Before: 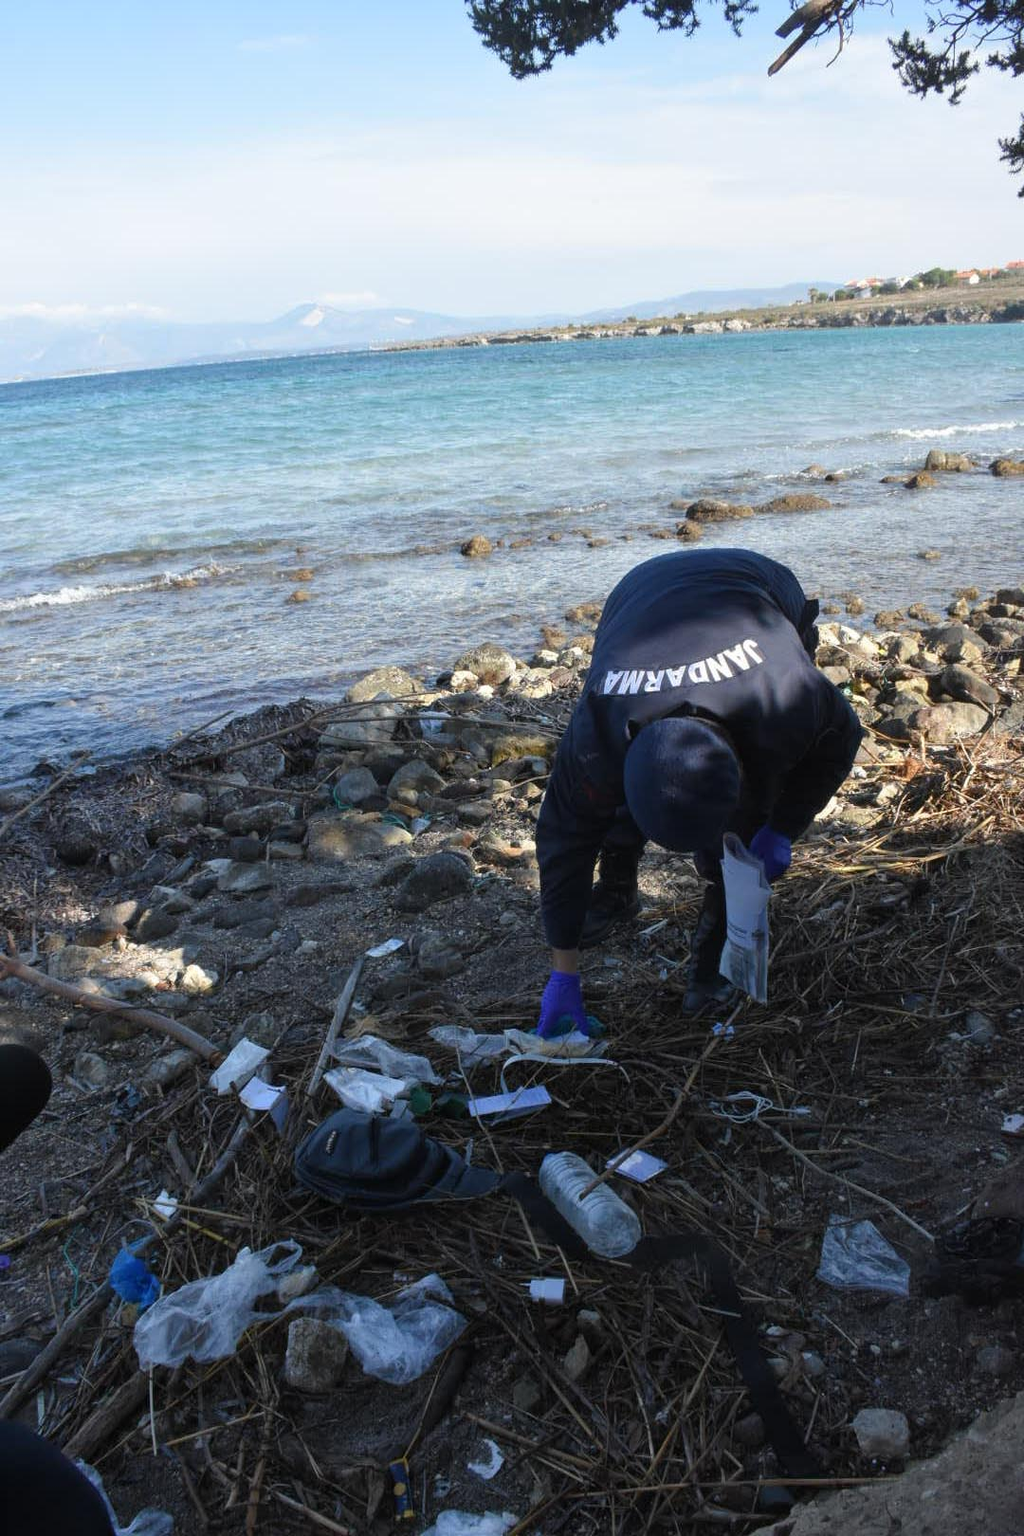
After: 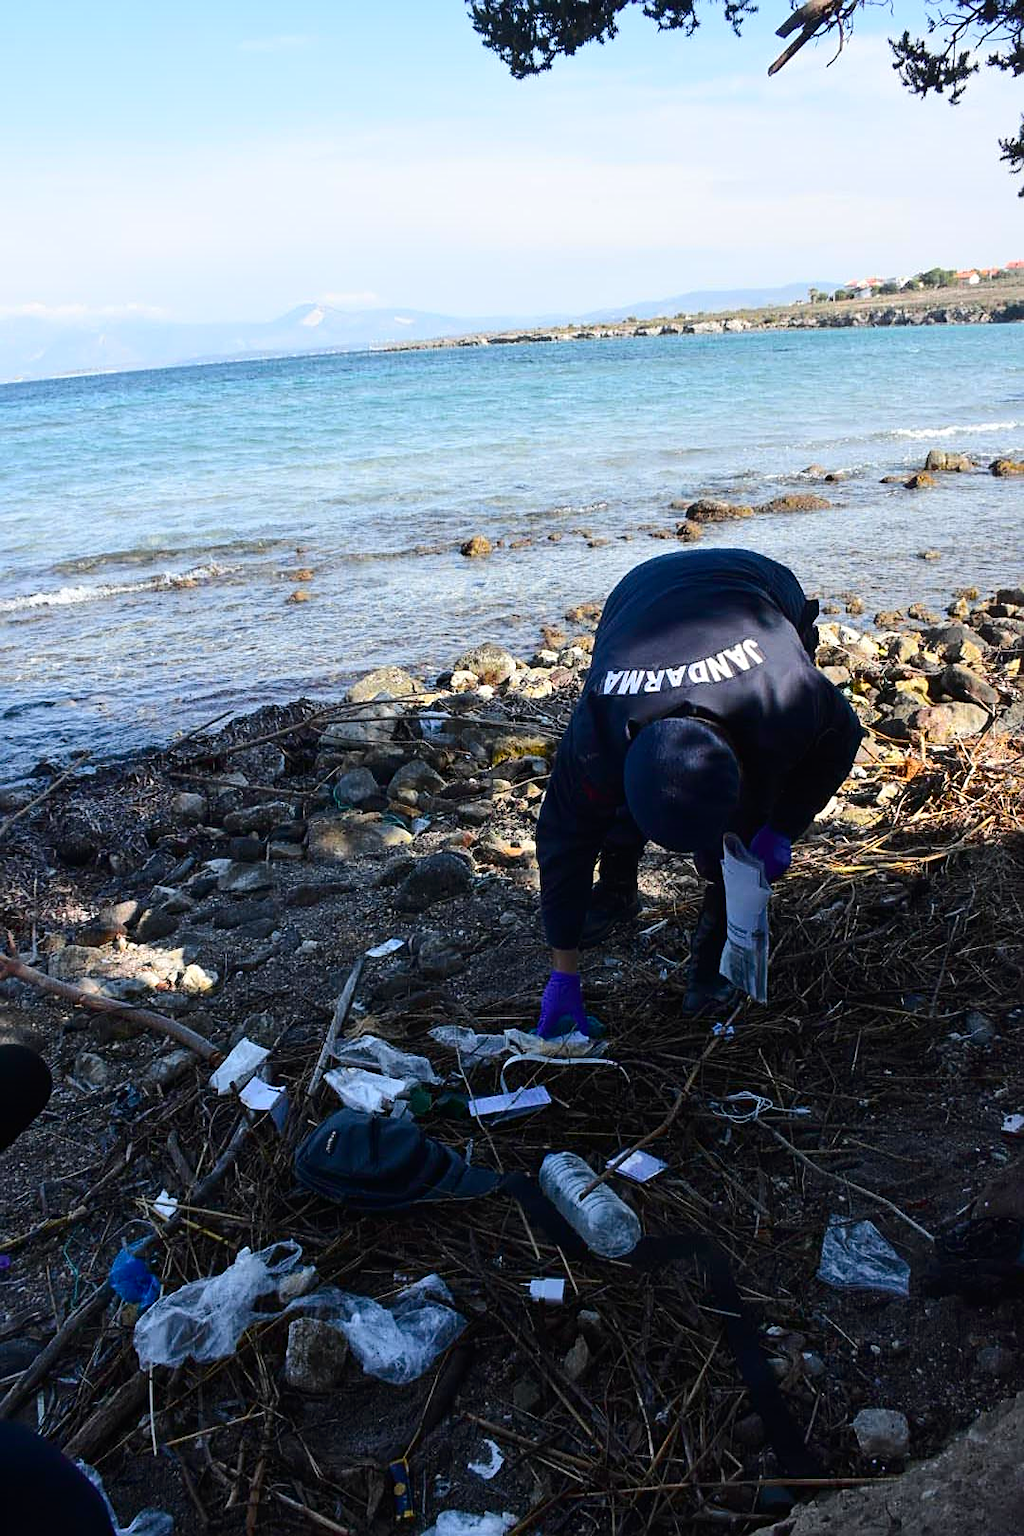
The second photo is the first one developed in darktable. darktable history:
tone curve: curves: ch0 [(0, 0) (0.126, 0.061) (0.338, 0.285) (0.494, 0.518) (0.703, 0.762) (1, 1)]; ch1 [(0, 0) (0.364, 0.322) (0.443, 0.441) (0.5, 0.501) (0.55, 0.578) (1, 1)]; ch2 [(0, 0) (0.44, 0.424) (0.501, 0.499) (0.557, 0.564) (0.613, 0.682) (0.707, 0.746) (1, 1)], color space Lab, independent channels, preserve colors none
sharpen: on, module defaults
